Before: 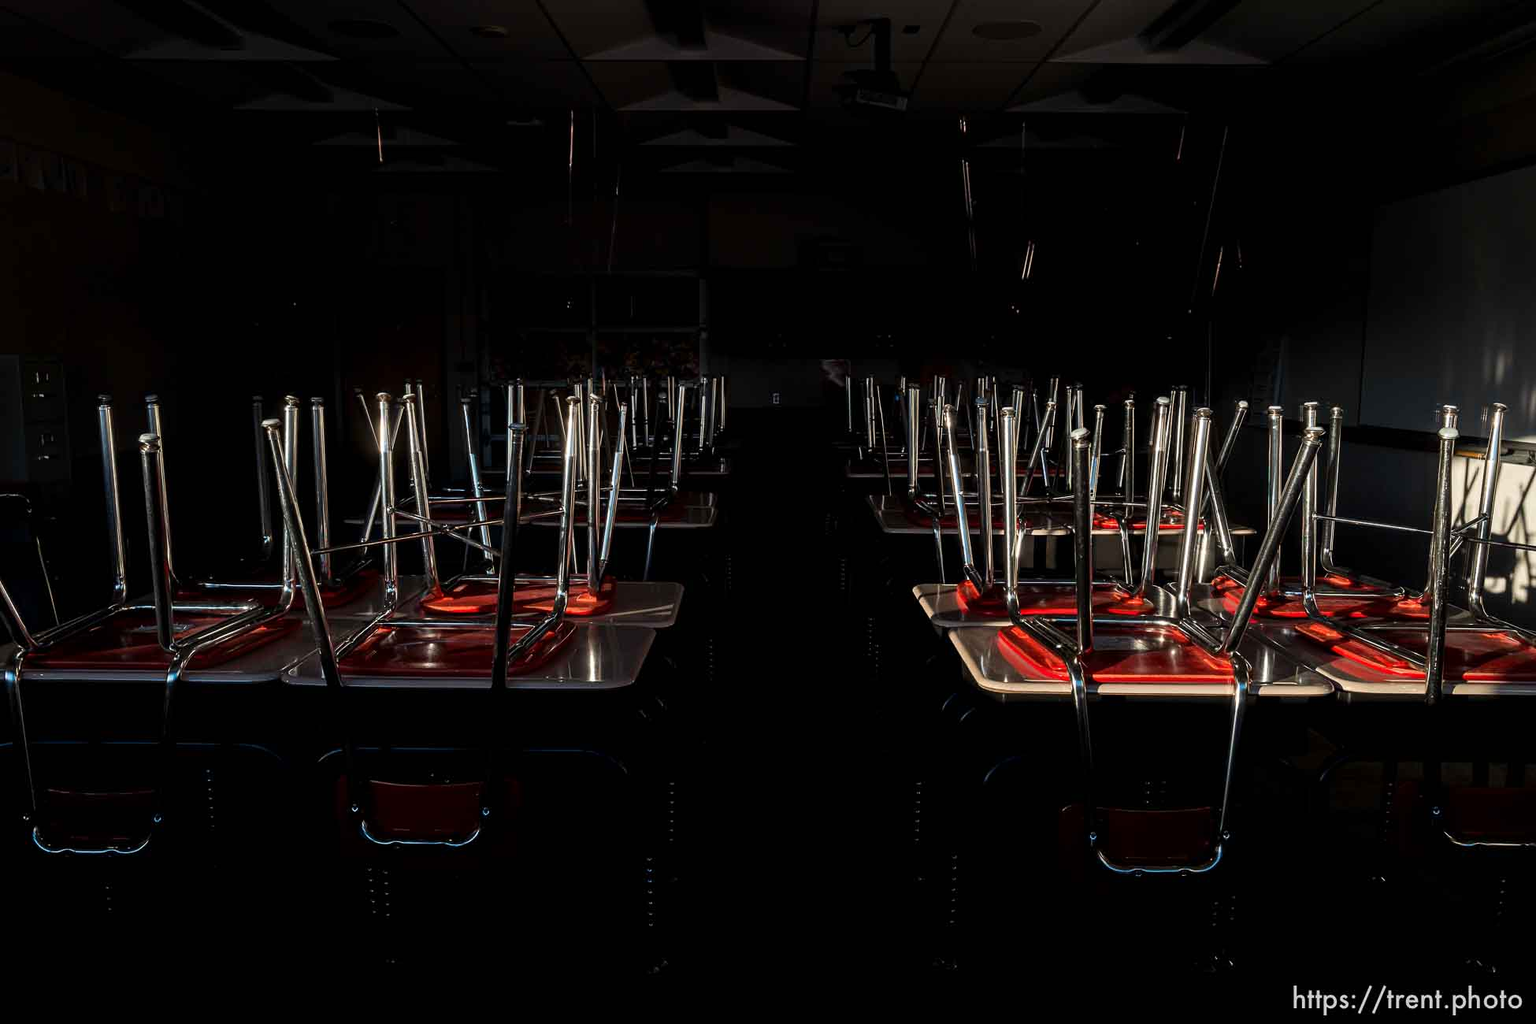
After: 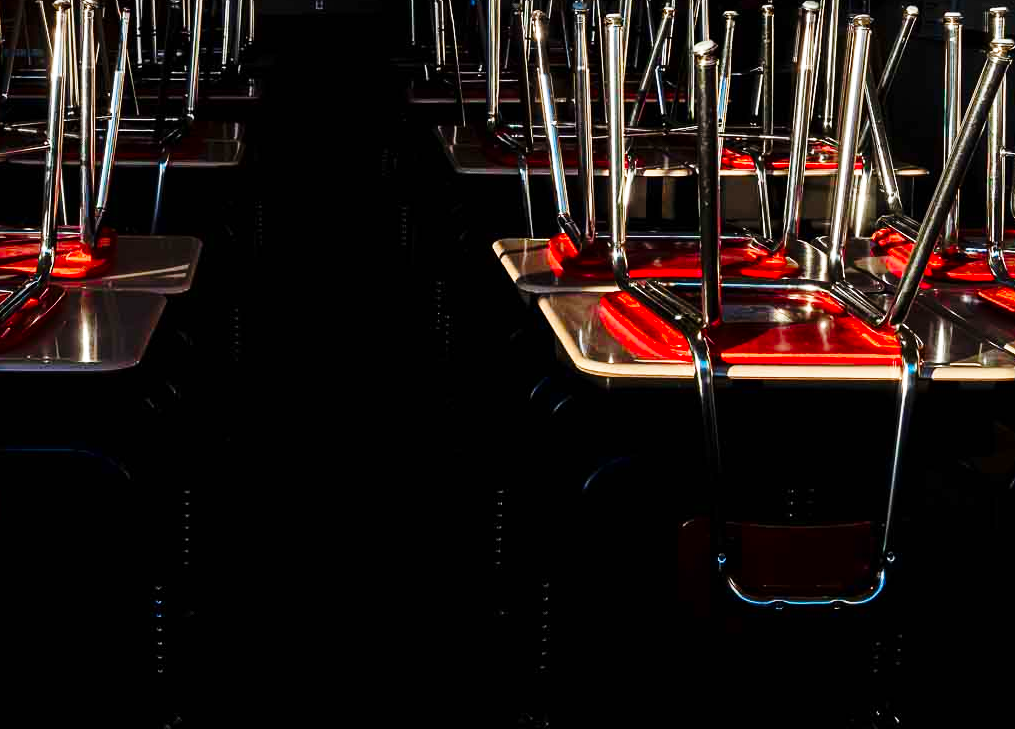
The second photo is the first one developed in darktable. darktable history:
crop: left 34.177%, top 38.721%, right 13.521%, bottom 5.201%
contrast brightness saturation: brightness -0.019, saturation 0.337
exposure: exposure 0.084 EV, compensate highlight preservation false
base curve: curves: ch0 [(0, 0) (0.028, 0.03) (0.121, 0.232) (0.46, 0.748) (0.859, 0.968) (1, 1)], preserve colors none
